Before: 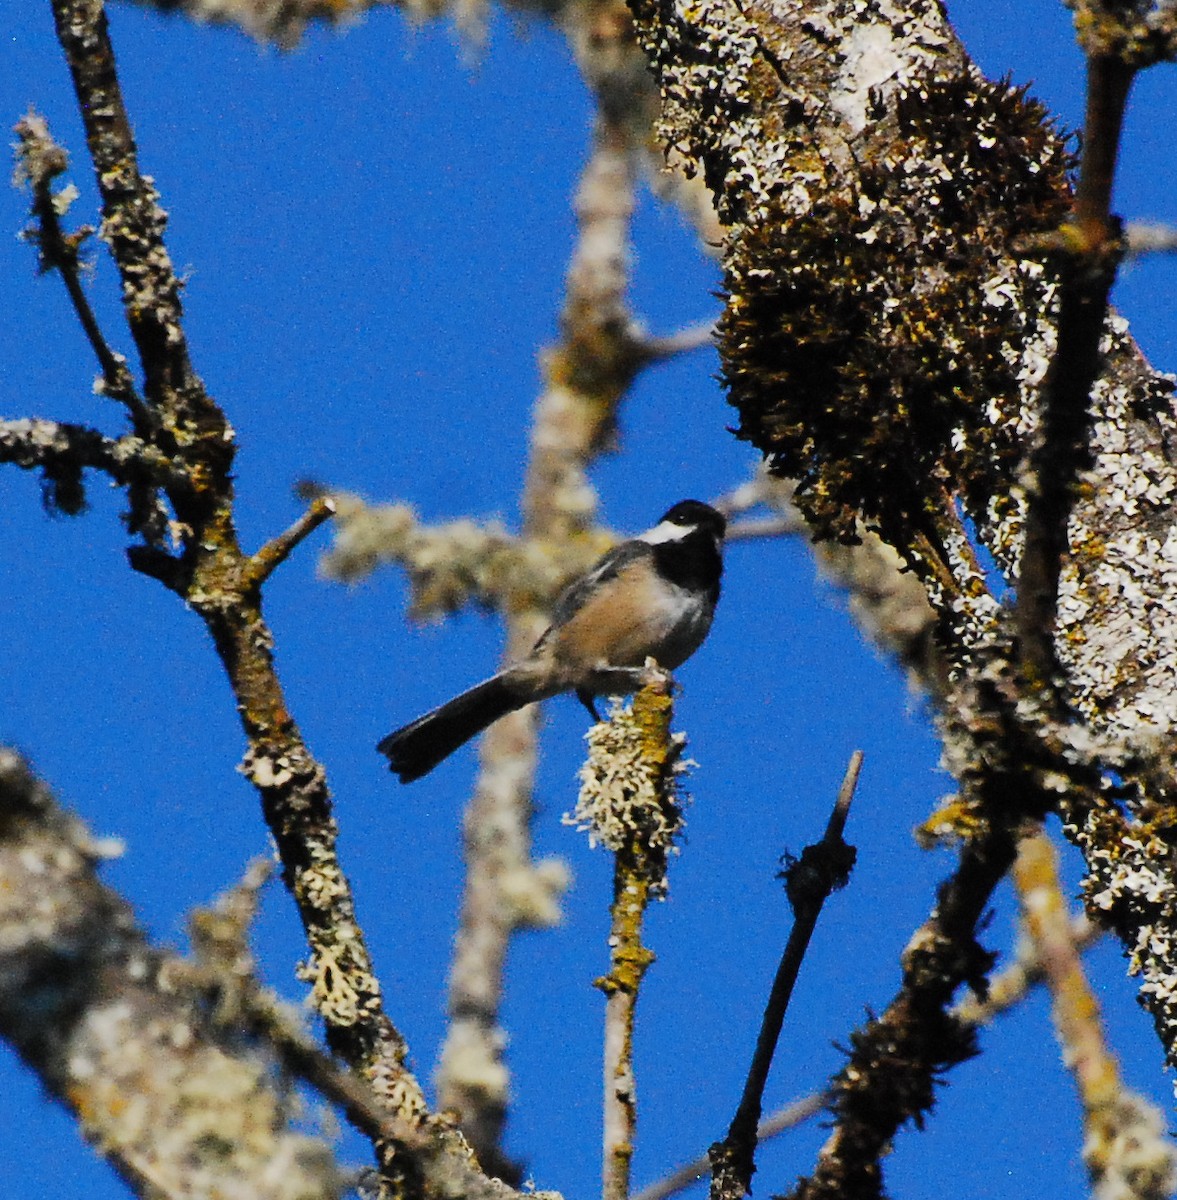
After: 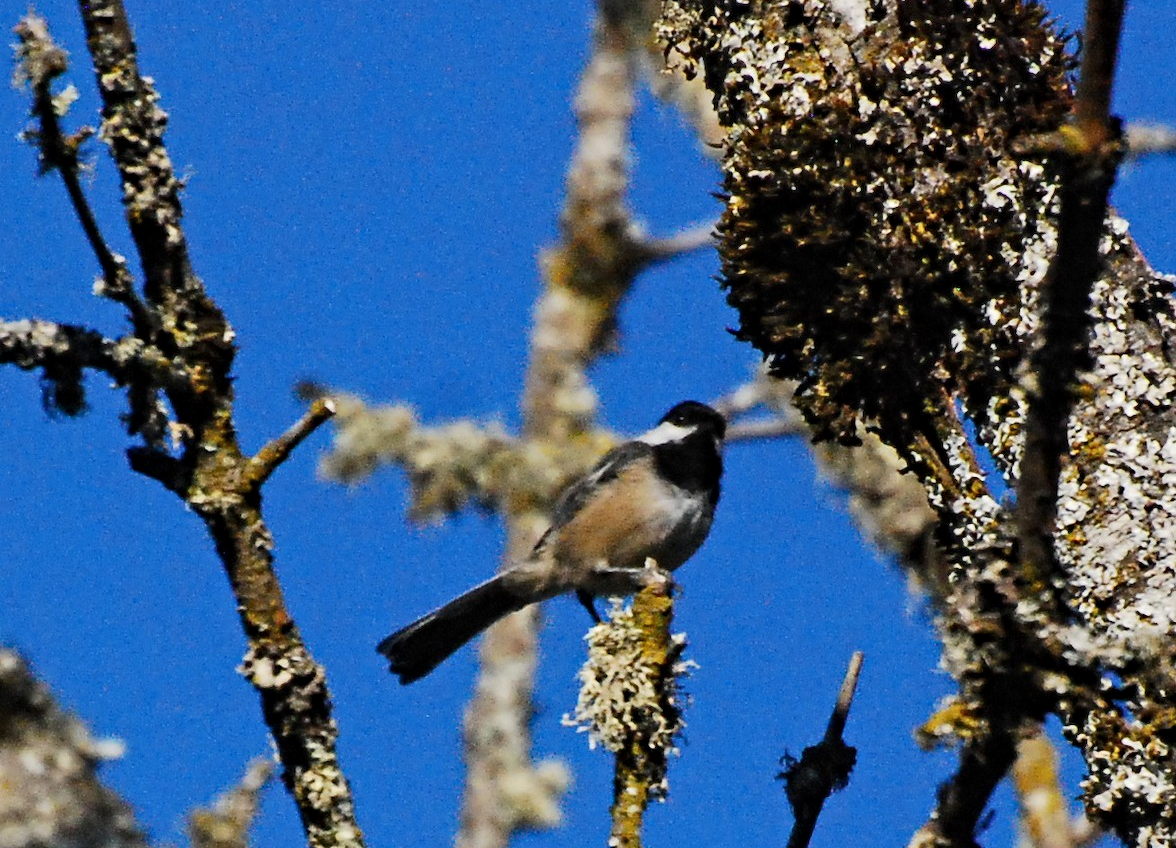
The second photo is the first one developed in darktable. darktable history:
crop and rotate: top 8.293%, bottom 20.996%
contrast equalizer: y [[0.5, 0.5, 0.544, 0.569, 0.5, 0.5], [0.5 ×6], [0.5 ×6], [0 ×6], [0 ×6]]
